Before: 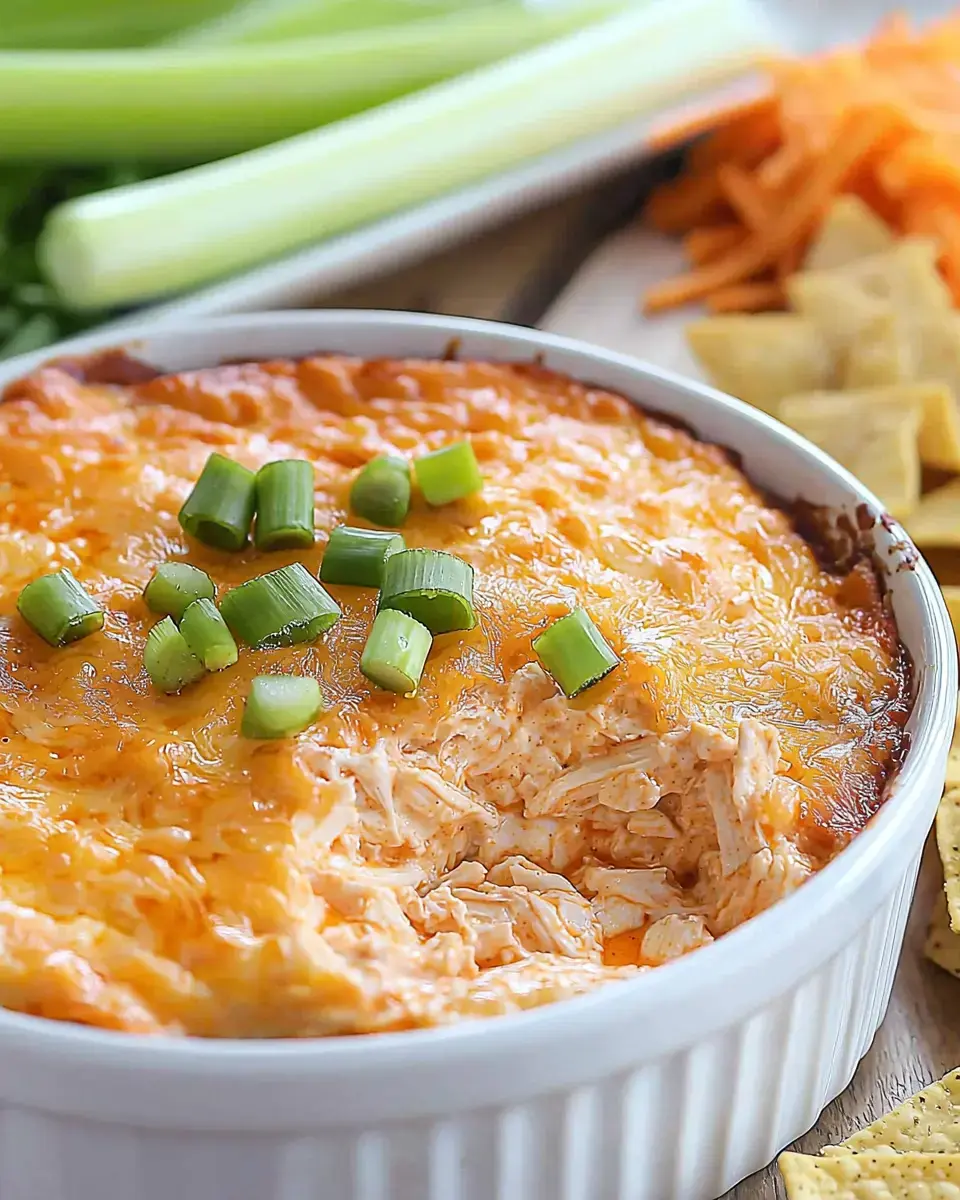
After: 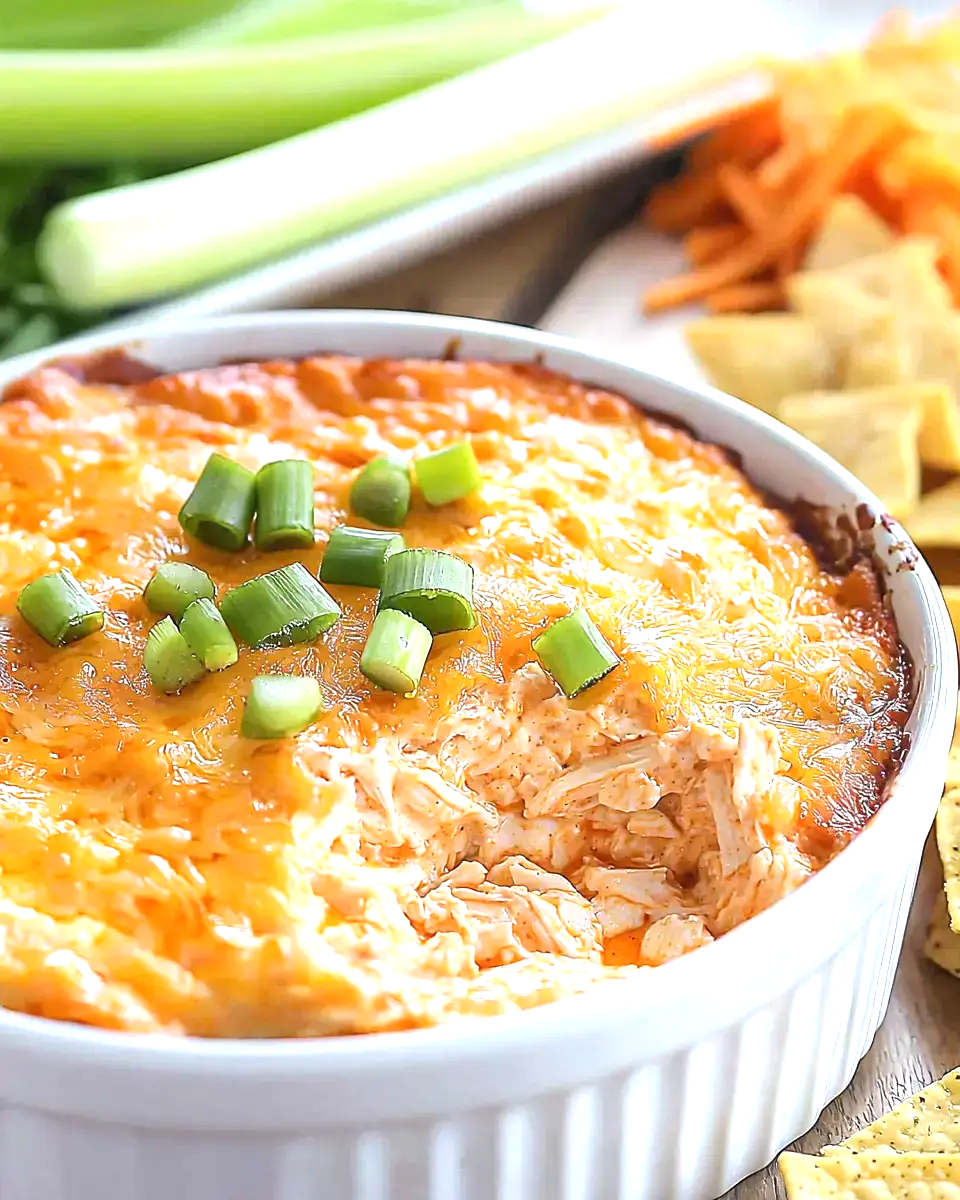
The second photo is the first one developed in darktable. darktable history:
exposure: black level correction 0, exposure 0.7 EV, compensate exposure bias true, compensate highlight preservation false
local contrast: mode bilateral grid, contrast 15, coarseness 36, detail 105%, midtone range 0.2
